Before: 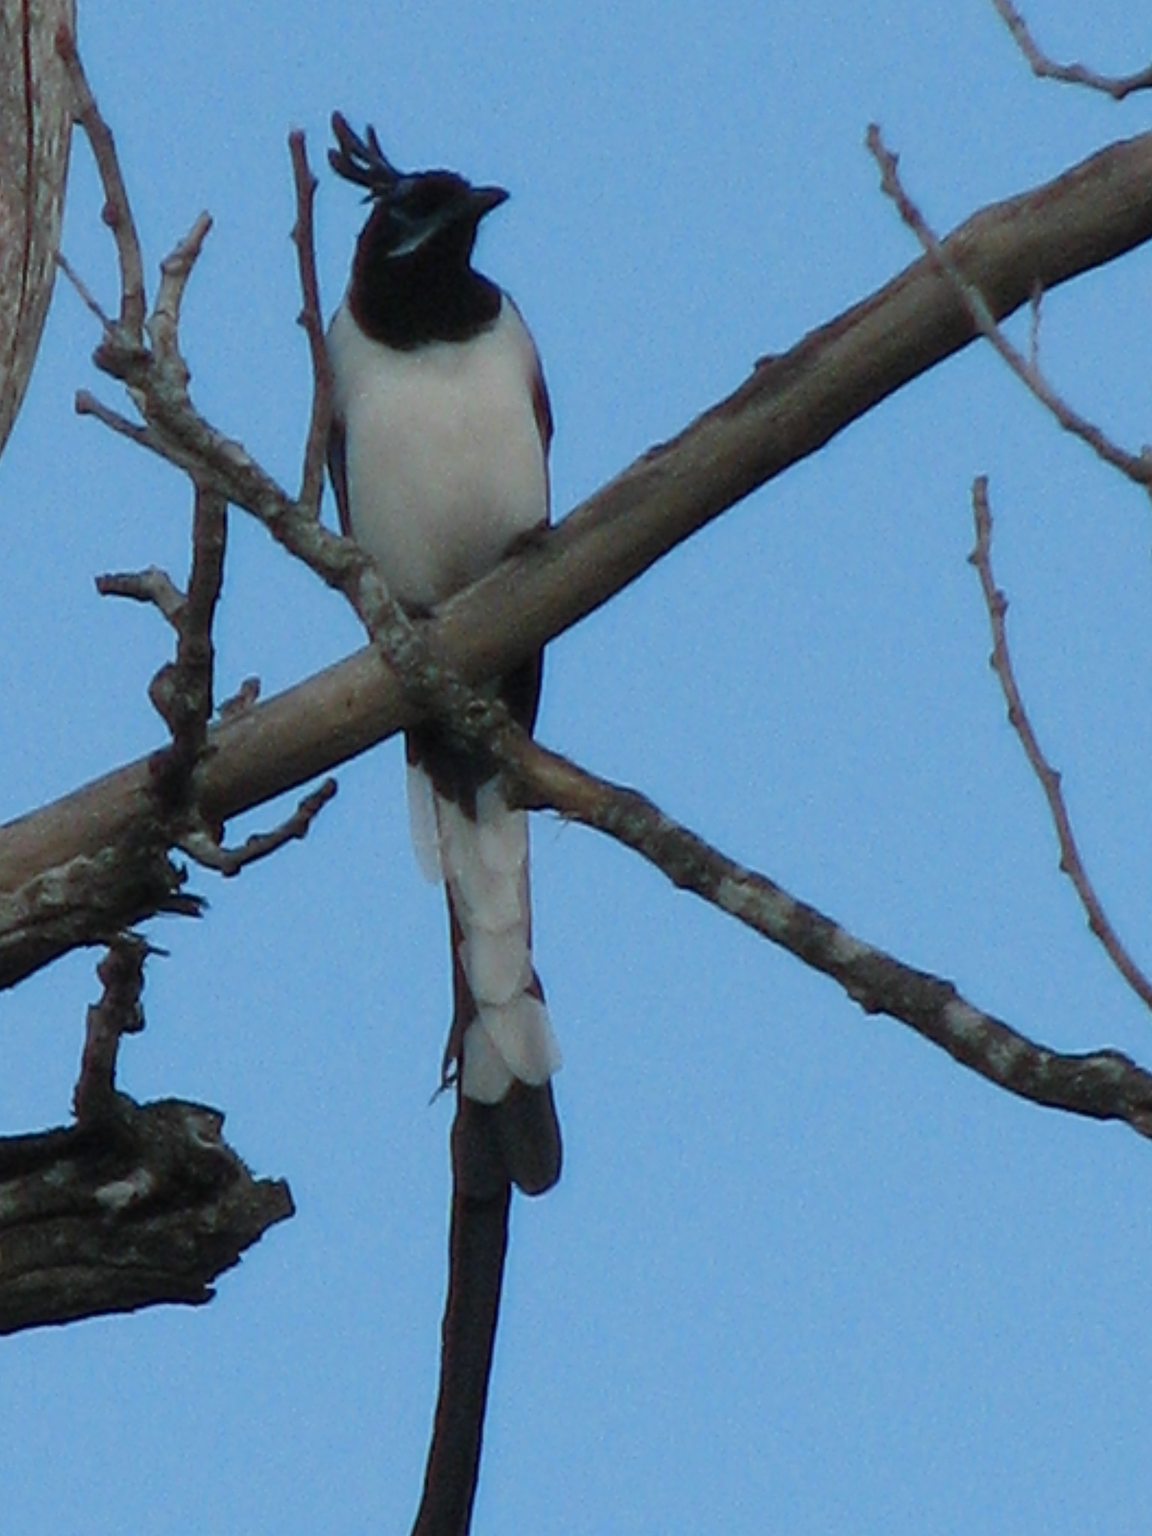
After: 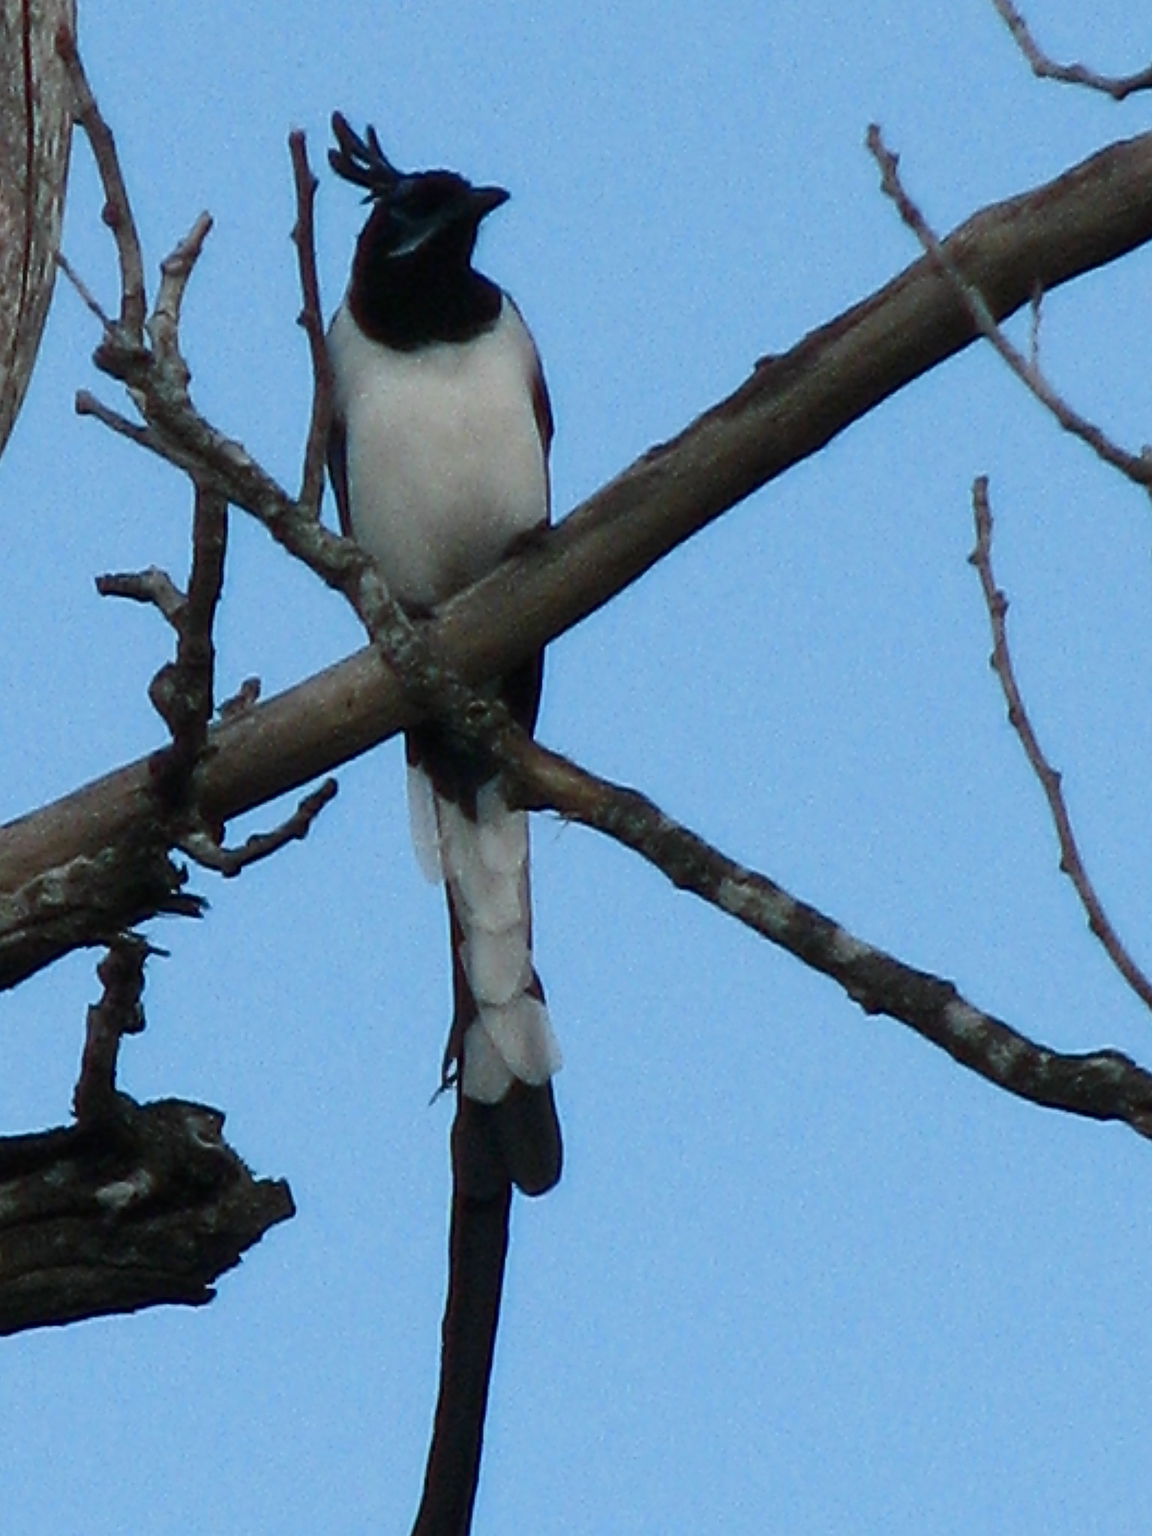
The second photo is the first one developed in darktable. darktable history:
contrast brightness saturation: contrast 0.215
sharpen: on, module defaults
